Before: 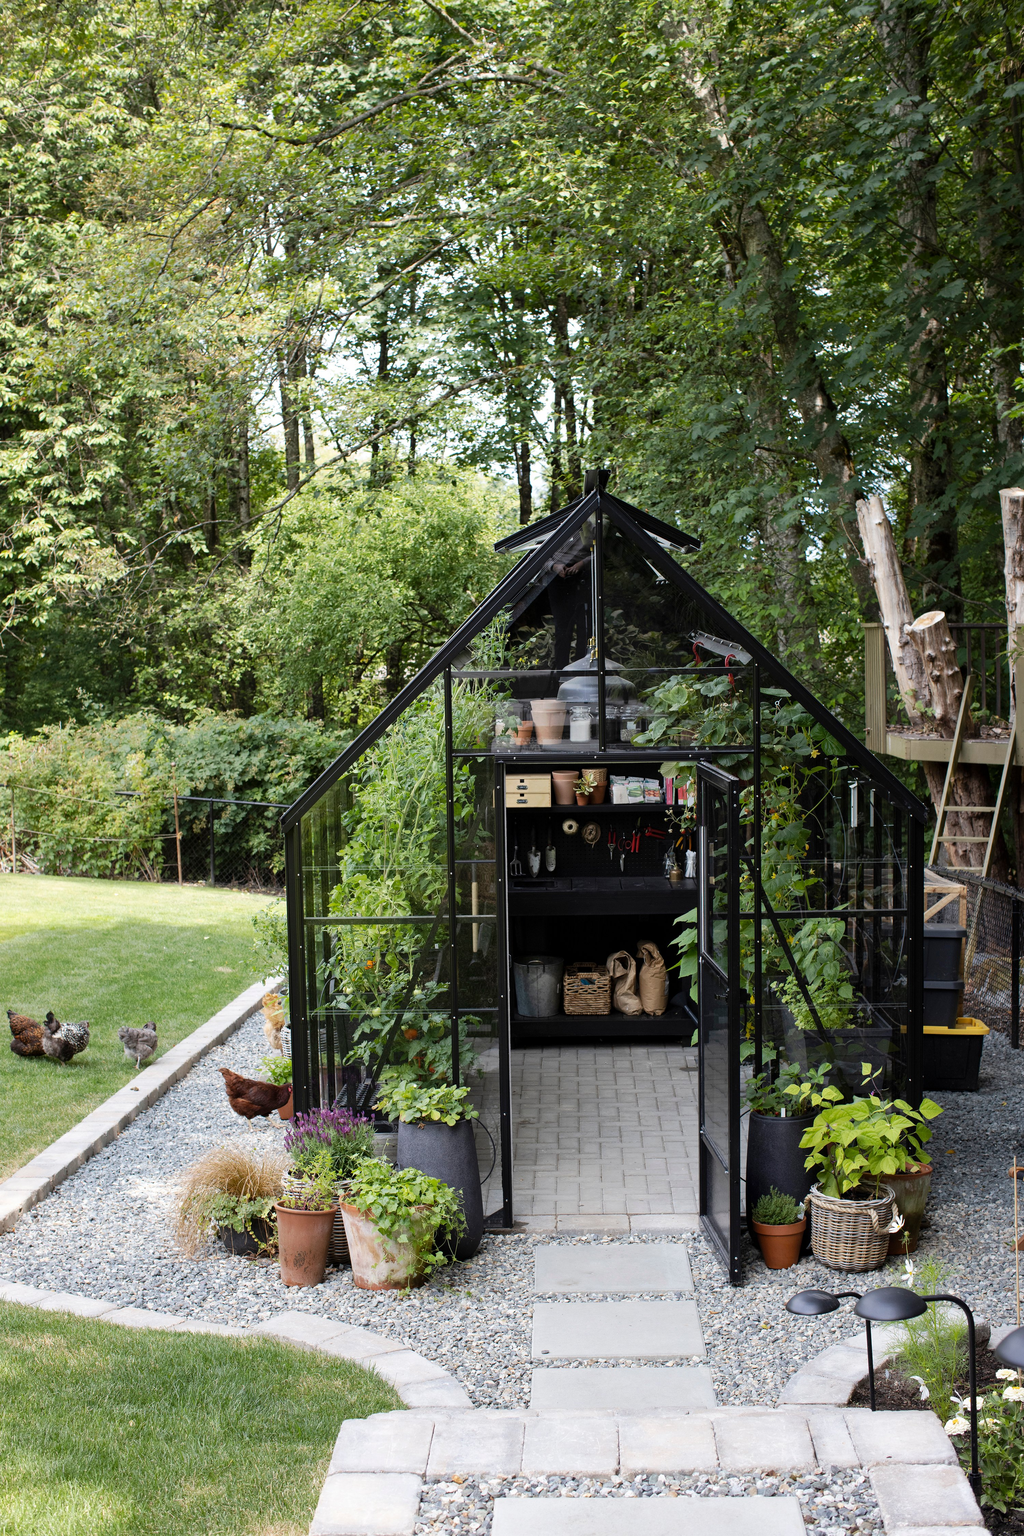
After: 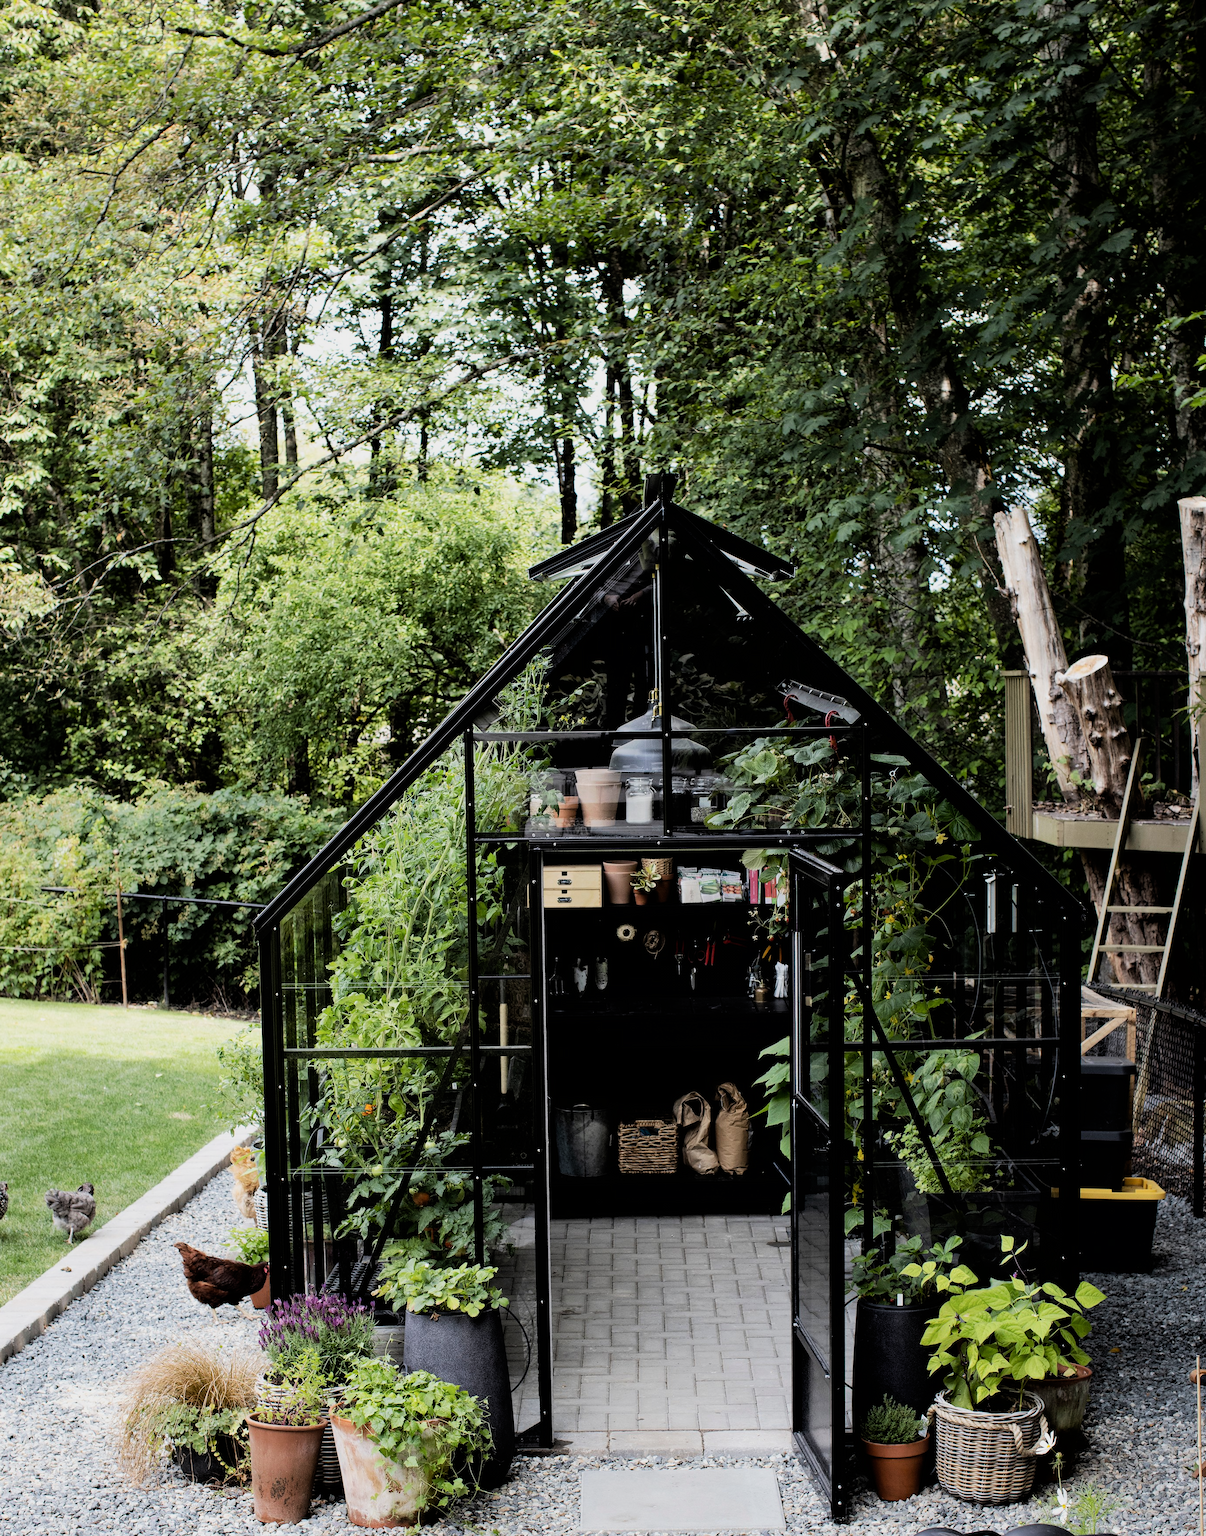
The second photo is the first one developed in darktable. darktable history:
crop: left 8.155%, top 6.611%, bottom 15.385%
filmic rgb: black relative exposure -5 EV, white relative exposure 3.5 EV, hardness 3.19, contrast 1.4, highlights saturation mix -30%
